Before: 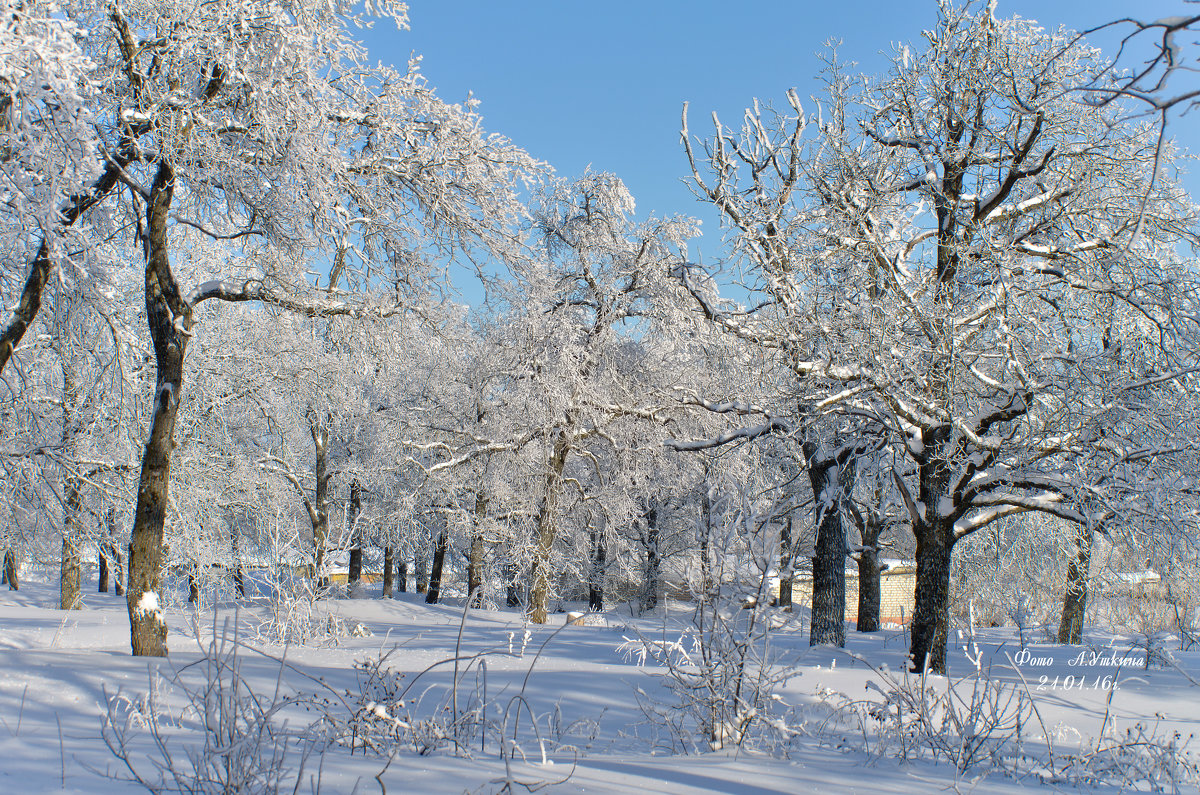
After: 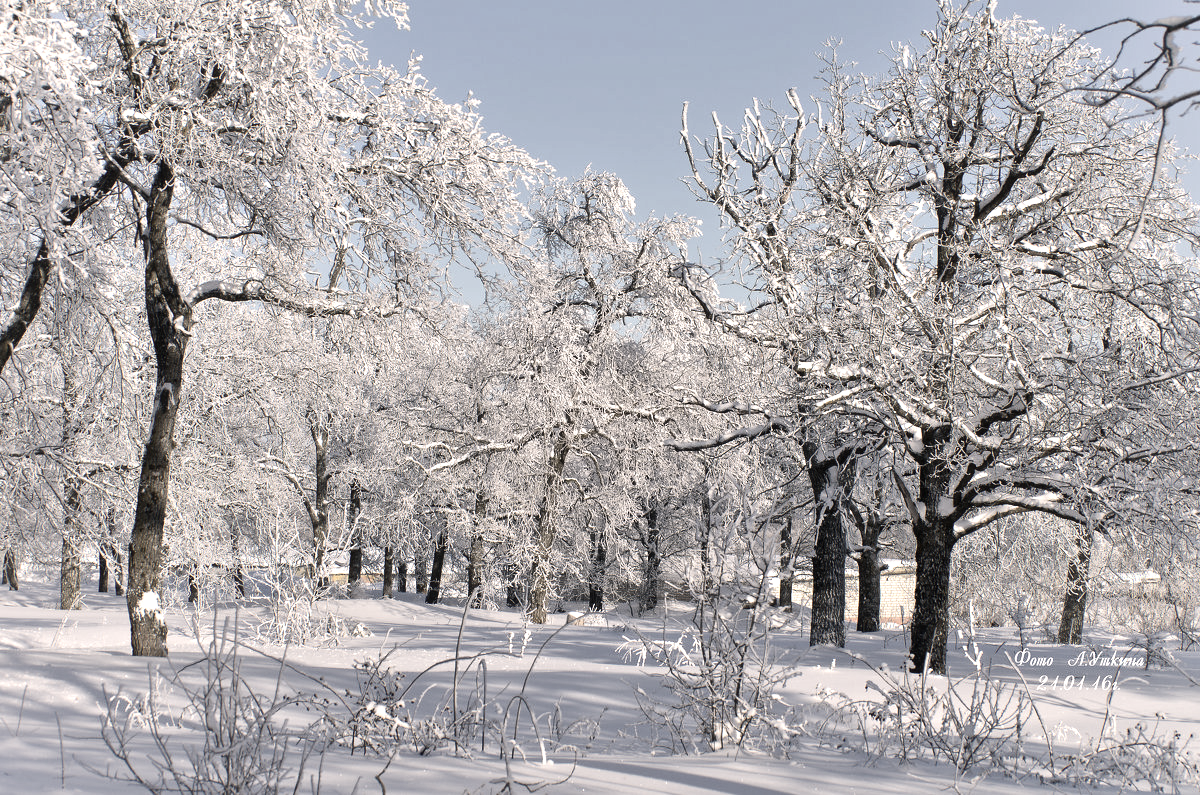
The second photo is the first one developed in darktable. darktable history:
contrast equalizer: y [[0.535, 0.543, 0.548, 0.548, 0.542, 0.532], [0.5 ×6], [0.5 ×6], [0 ×6], [0 ×6]], mix -0.305
tone equalizer: -8 EV -0.435 EV, -7 EV -0.415 EV, -6 EV -0.297 EV, -5 EV -0.188 EV, -3 EV 0.256 EV, -2 EV 0.324 EV, -1 EV 0.374 EV, +0 EV 0.434 EV, edges refinement/feathering 500, mask exposure compensation -1.57 EV, preserve details no
local contrast: mode bilateral grid, contrast 20, coarseness 50, detail 132%, midtone range 0.2
color correction: highlights a* 5.49, highlights b* 5.26, saturation 0.629
contrast brightness saturation: contrast 0.098, saturation -0.367
